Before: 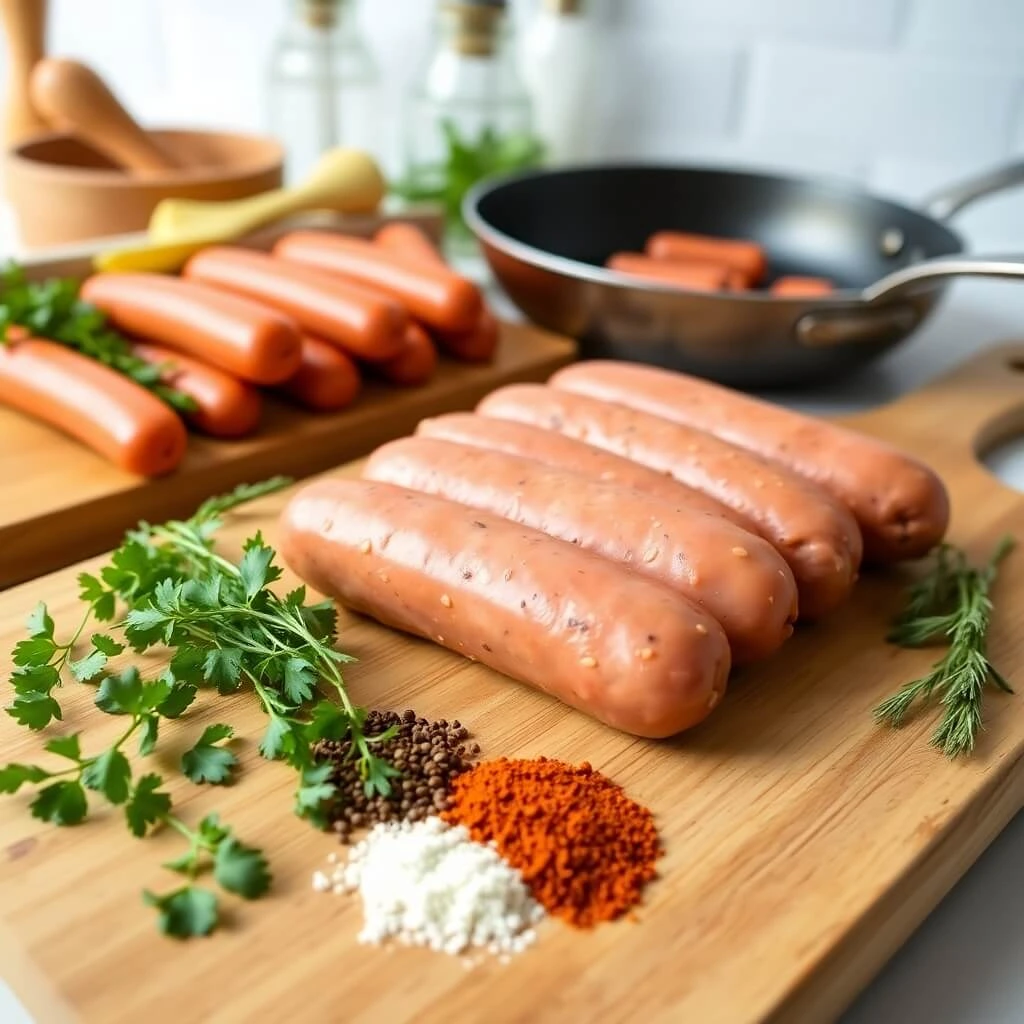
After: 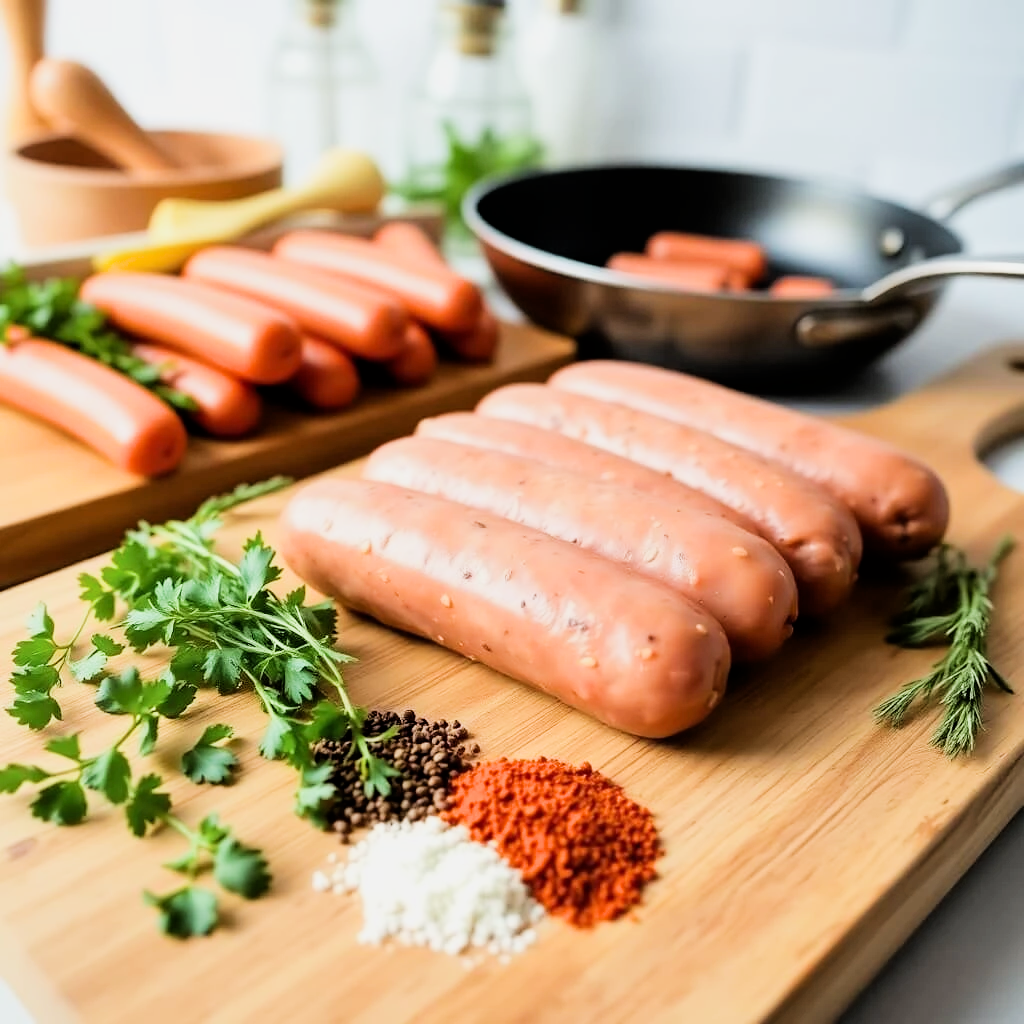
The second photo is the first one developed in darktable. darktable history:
exposure: exposure 0.515 EV, compensate highlight preservation false
filmic rgb: black relative exposure -5 EV, hardness 2.88, contrast 1.3, highlights saturation mix -30%
